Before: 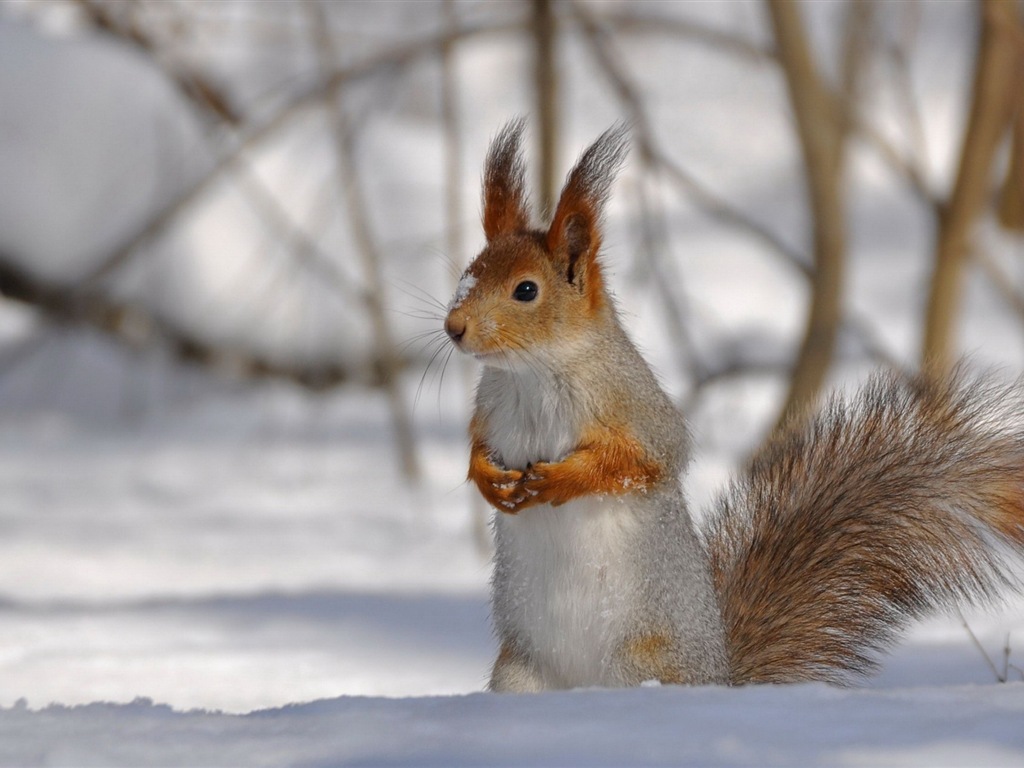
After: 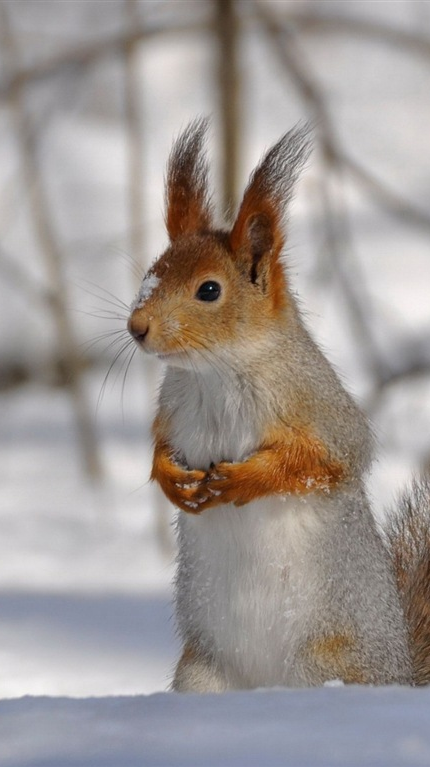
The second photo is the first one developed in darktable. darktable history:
crop: left 30.966%, right 27.012%
